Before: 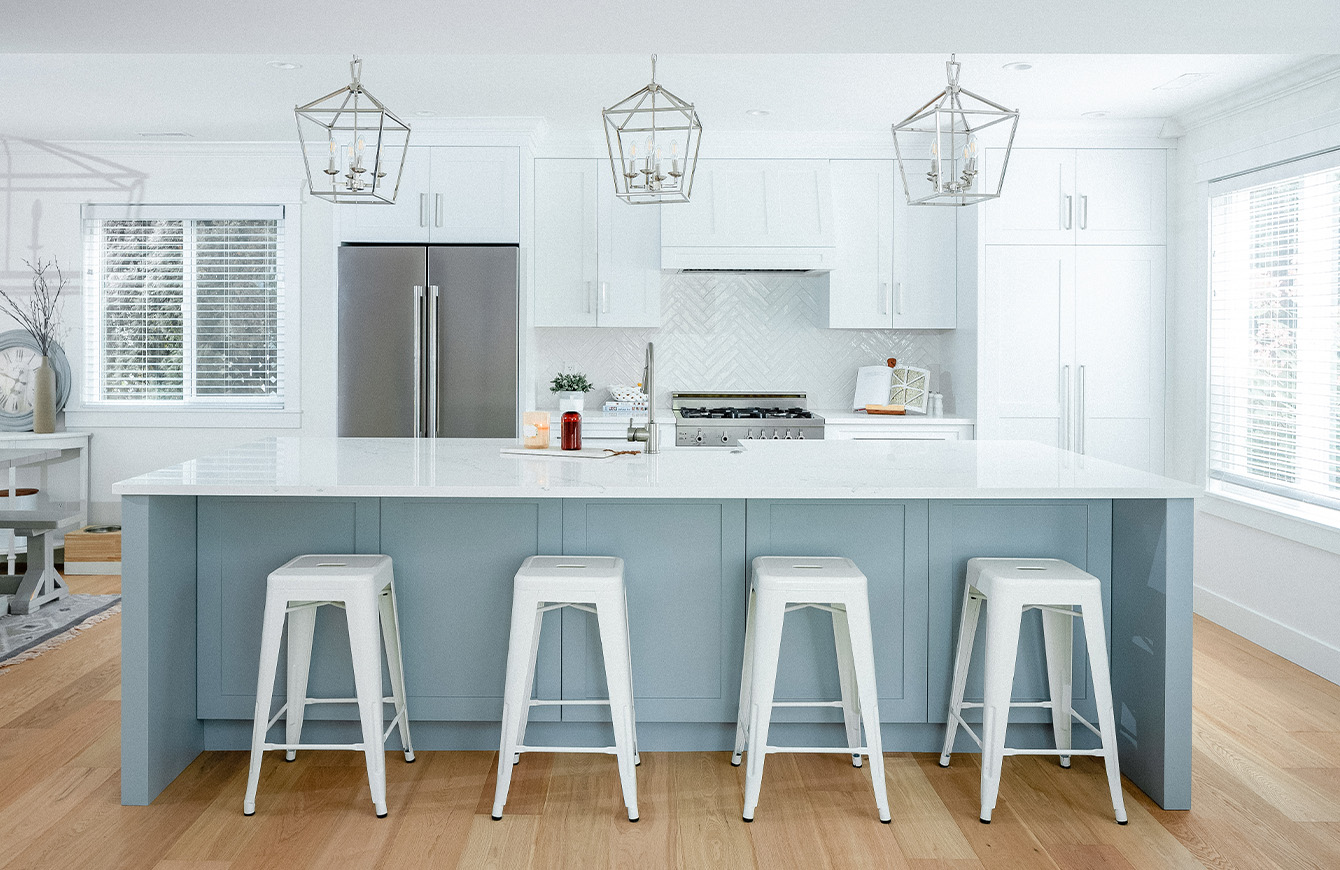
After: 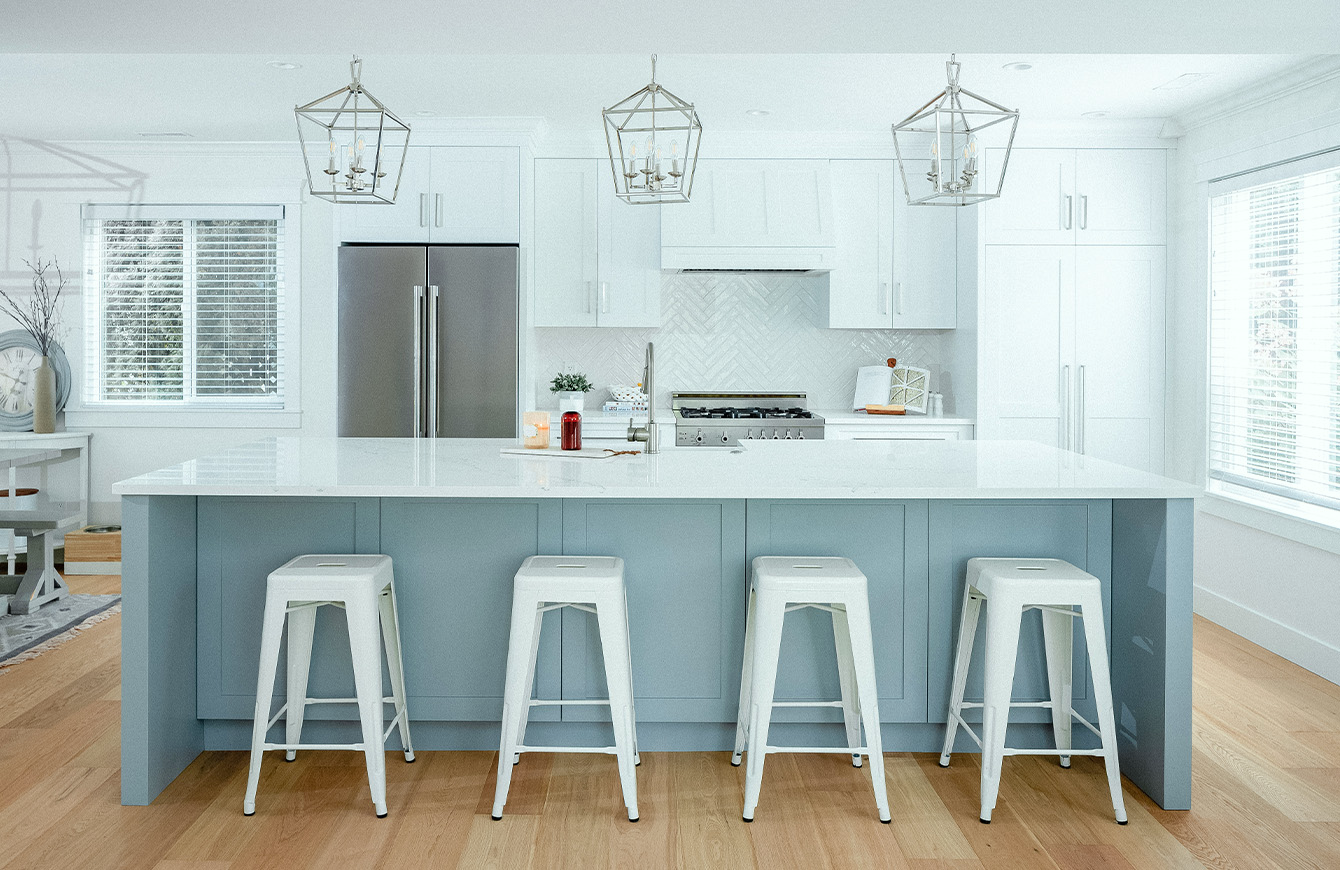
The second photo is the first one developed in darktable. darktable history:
color calibration: output R [1.003, 0.027, -0.041, 0], output G [-0.018, 1.043, -0.038, 0], output B [0.071, -0.086, 1.017, 0], illuminant Planckian (black body), x 0.351, y 0.351, temperature 4835.16 K
